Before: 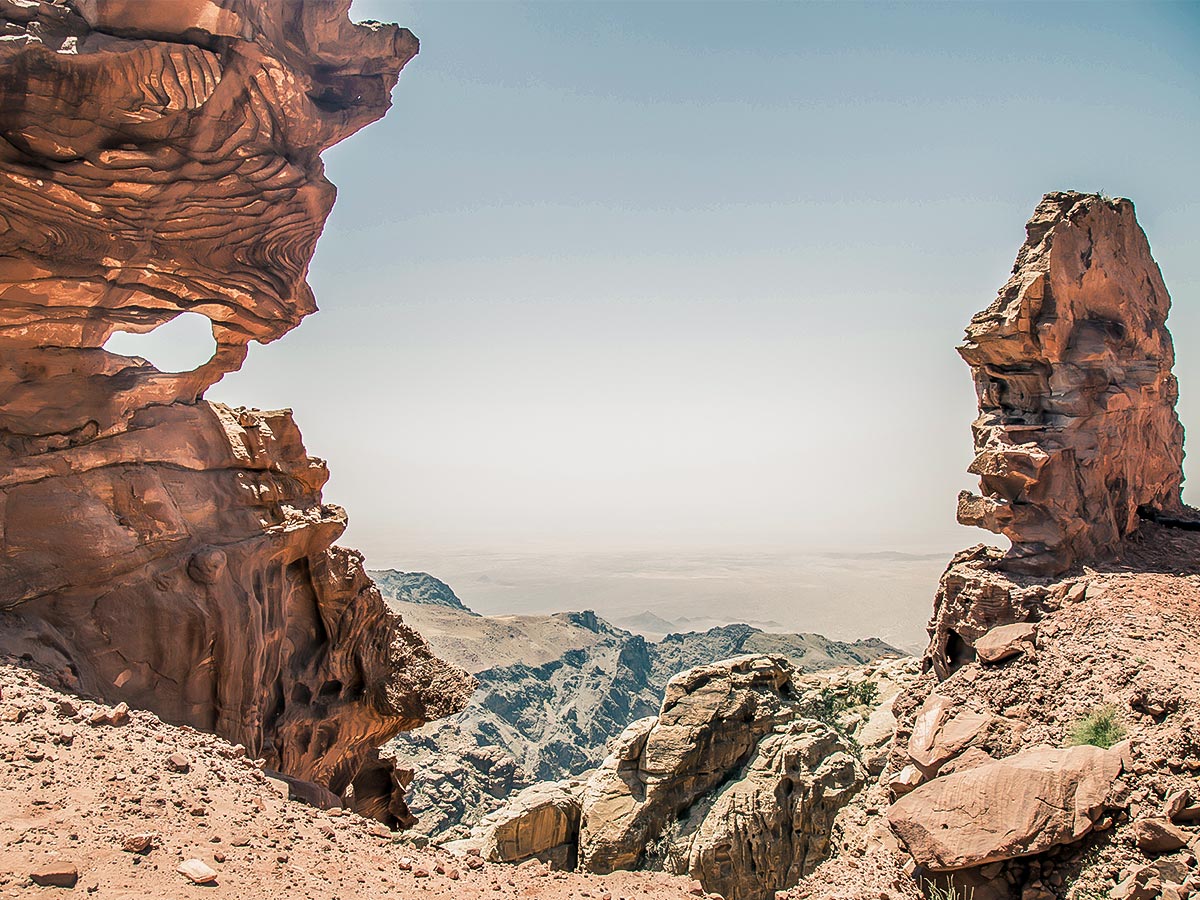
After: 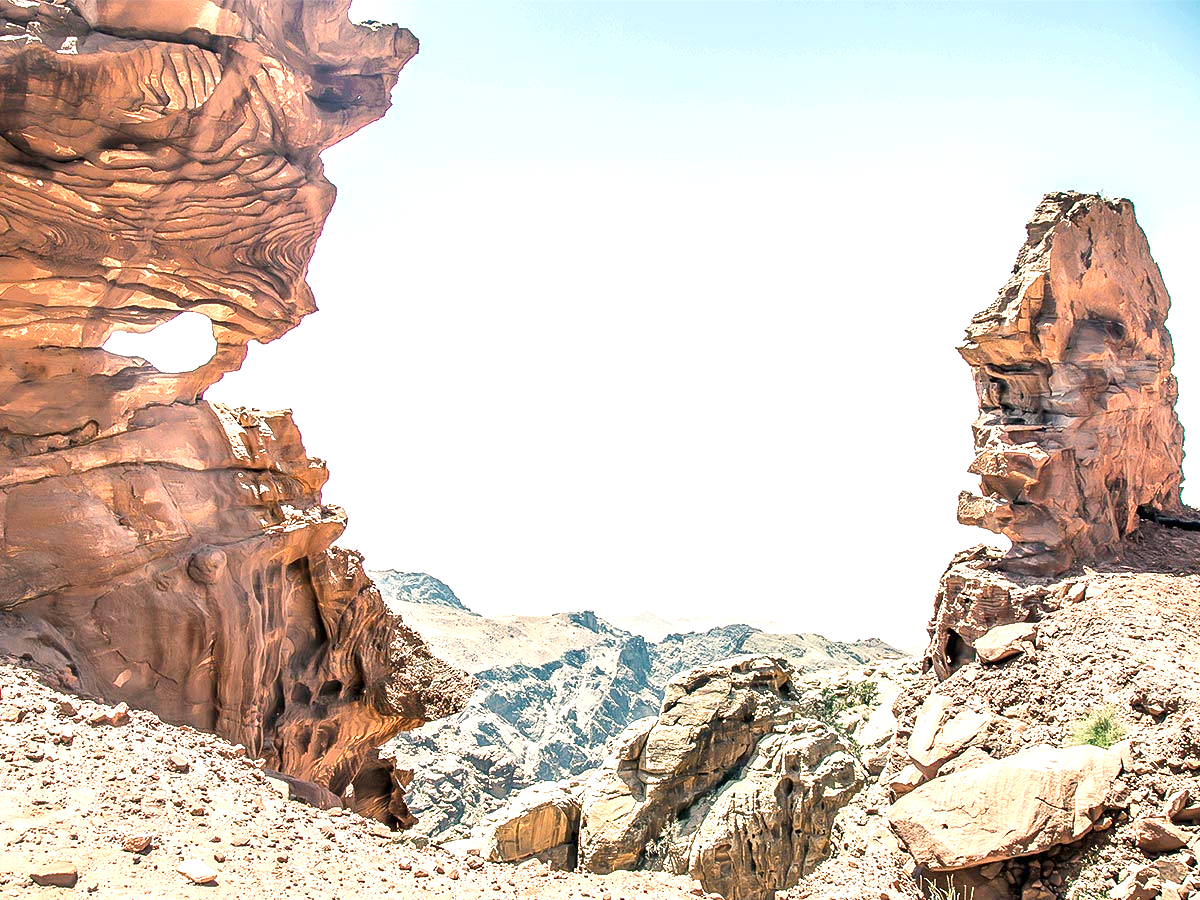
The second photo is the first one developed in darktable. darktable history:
exposure: exposure 1.208 EV, compensate exposure bias true, compensate highlight preservation false
tone curve: curves: ch0 [(0, 0) (0.641, 0.691) (1, 1)], preserve colors none
